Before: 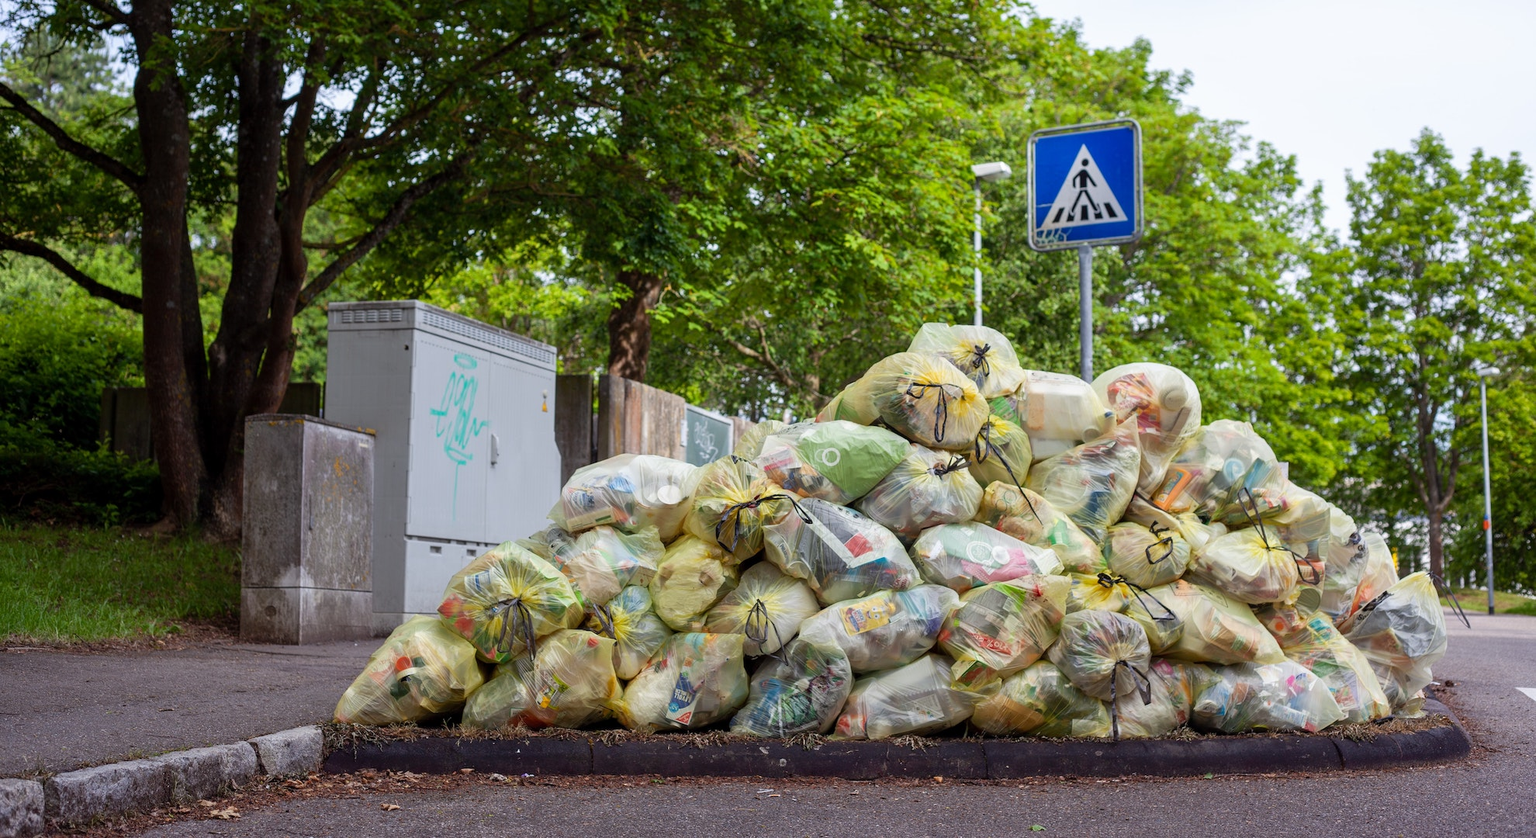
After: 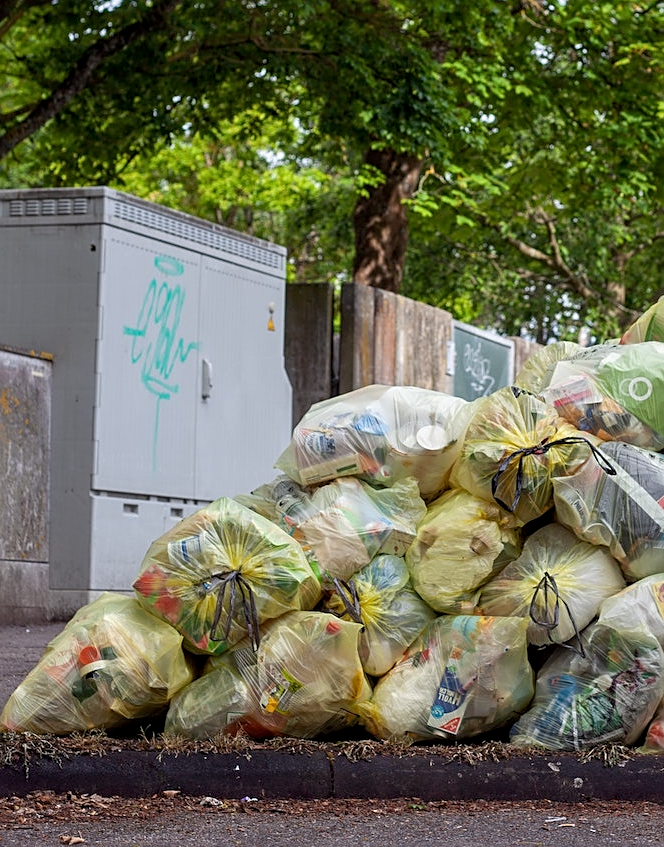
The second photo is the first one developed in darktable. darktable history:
sharpen: on, module defaults
crop and rotate: left 21.77%, top 18.528%, right 44.676%, bottom 2.997%
local contrast: highlights 100%, shadows 100%, detail 120%, midtone range 0.2
